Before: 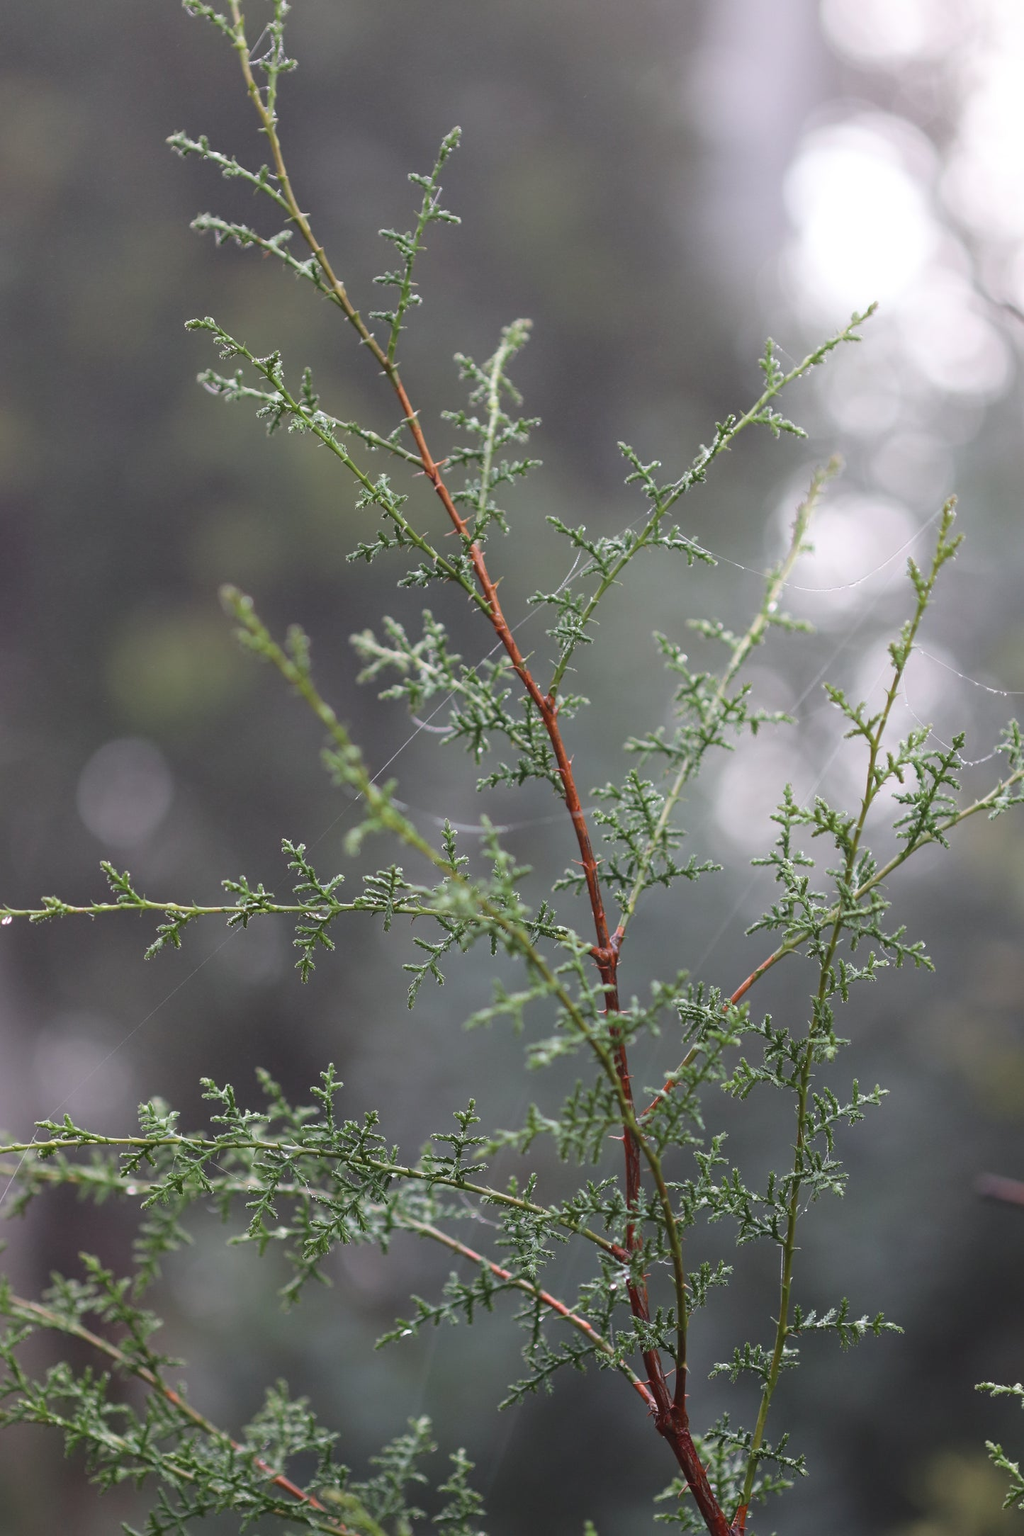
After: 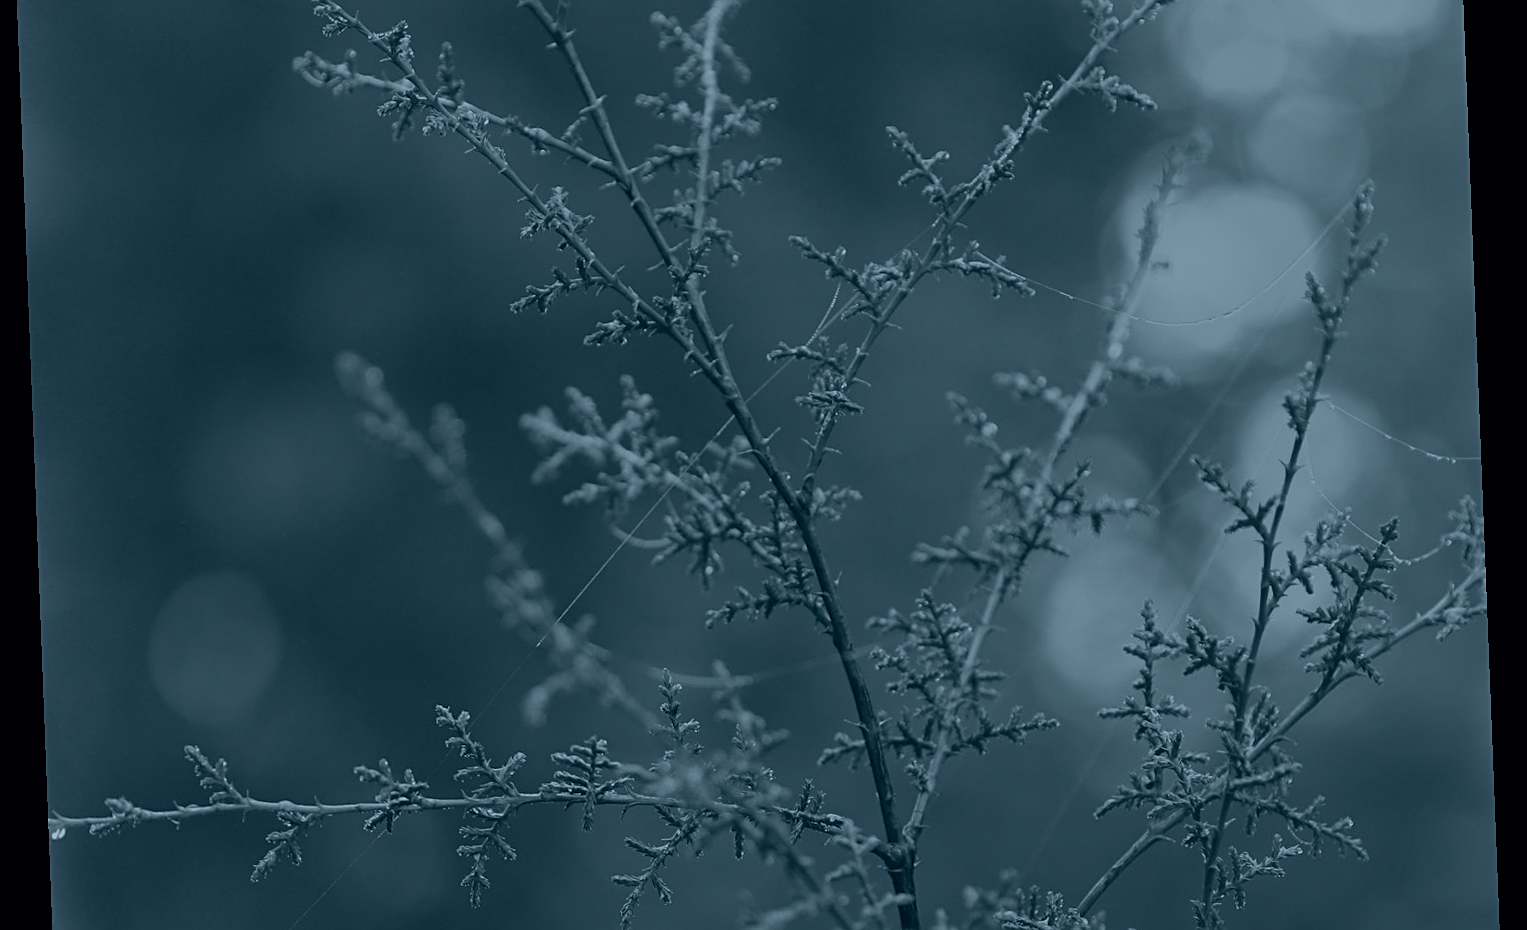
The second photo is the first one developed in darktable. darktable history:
colorize: hue 194.4°, saturation 29%, source mix 61.75%, lightness 3.98%, version 1
rgb levels: preserve colors max RGB
rotate and perspective: rotation -2.22°, lens shift (horizontal) -0.022, automatic cropping off
crop and rotate: top 23.84%, bottom 34.294%
exposure: black level correction 0, exposure 0.7 EV, compensate exposure bias true, compensate highlight preservation false
white balance: red 0.984, blue 1.059
shadows and highlights: soften with gaussian
sharpen: on, module defaults
